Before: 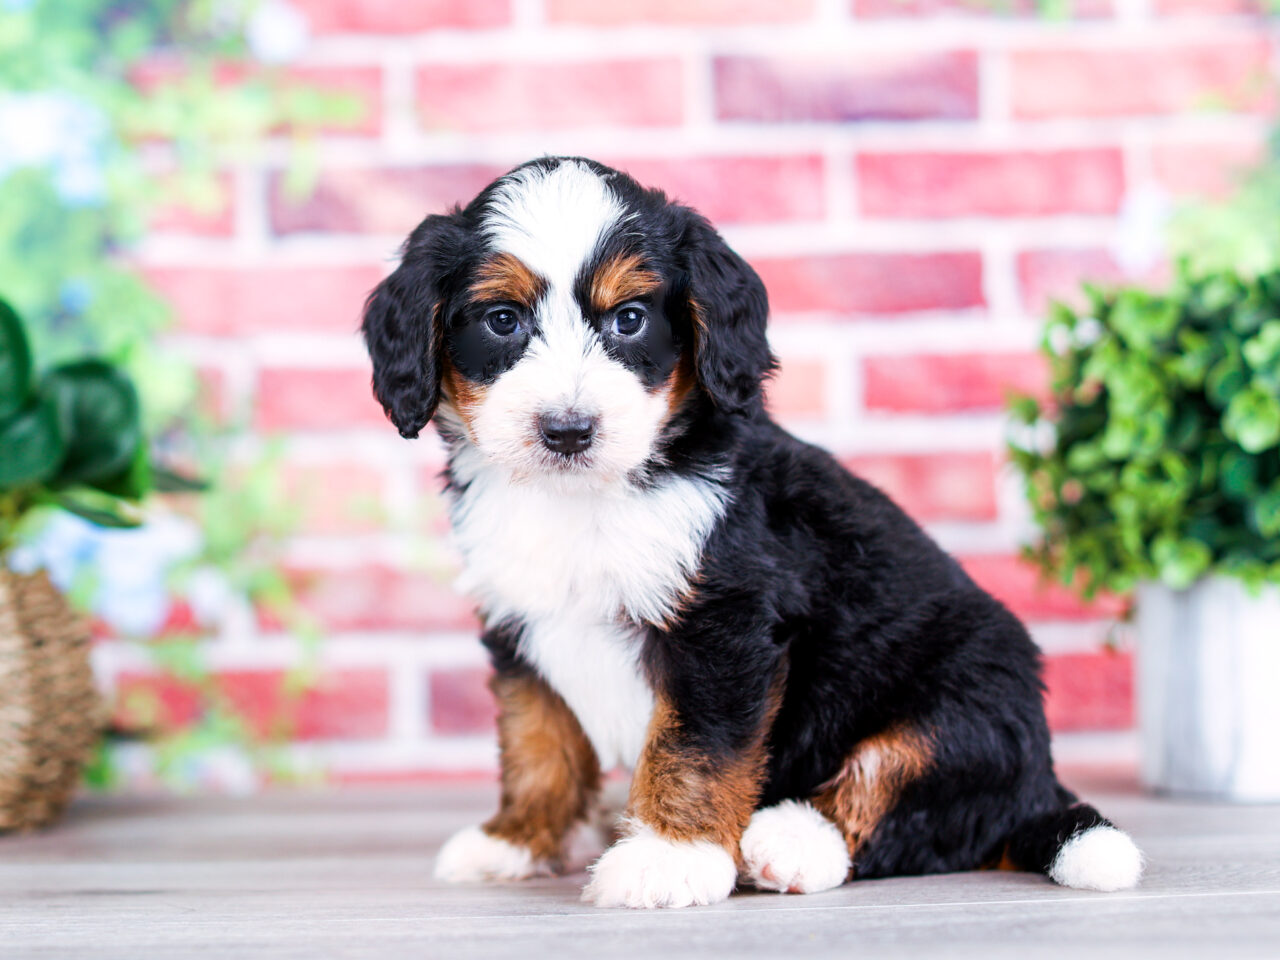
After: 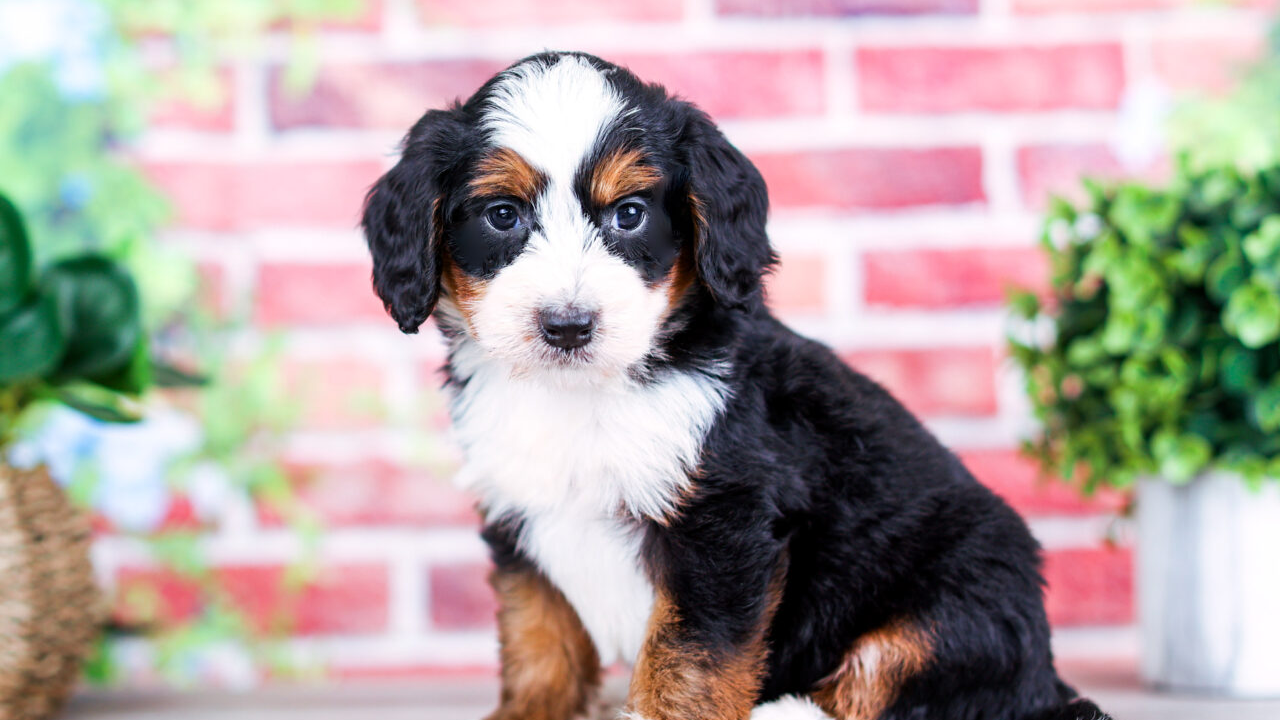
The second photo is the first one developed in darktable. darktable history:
crop: top 11.014%, bottom 13.949%
